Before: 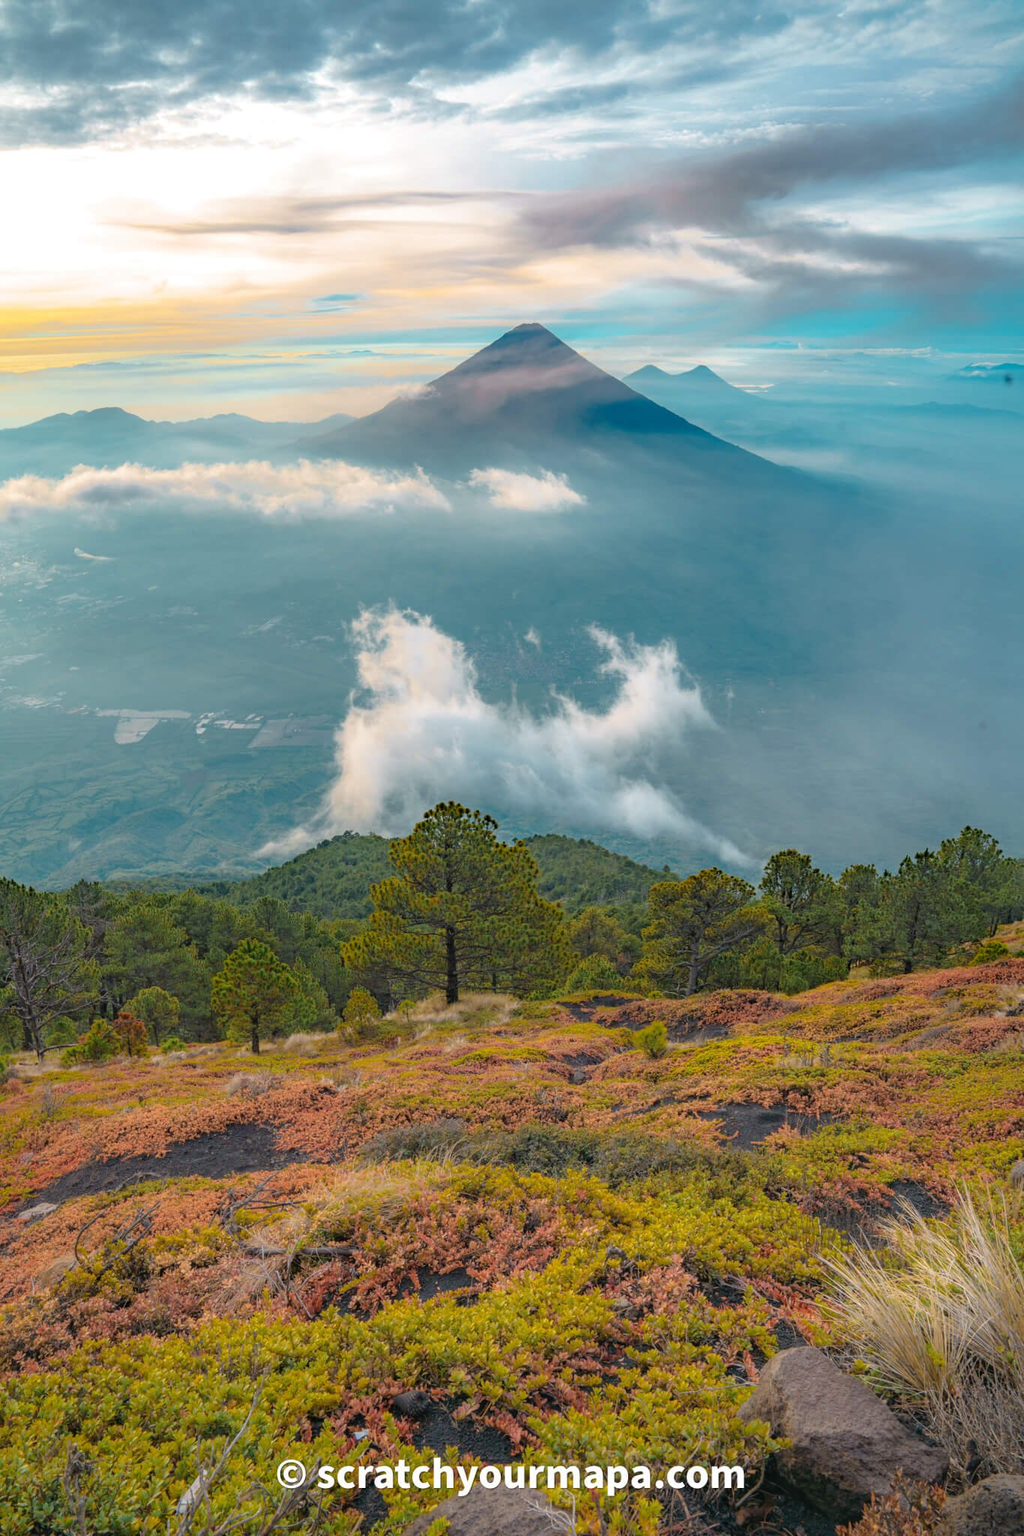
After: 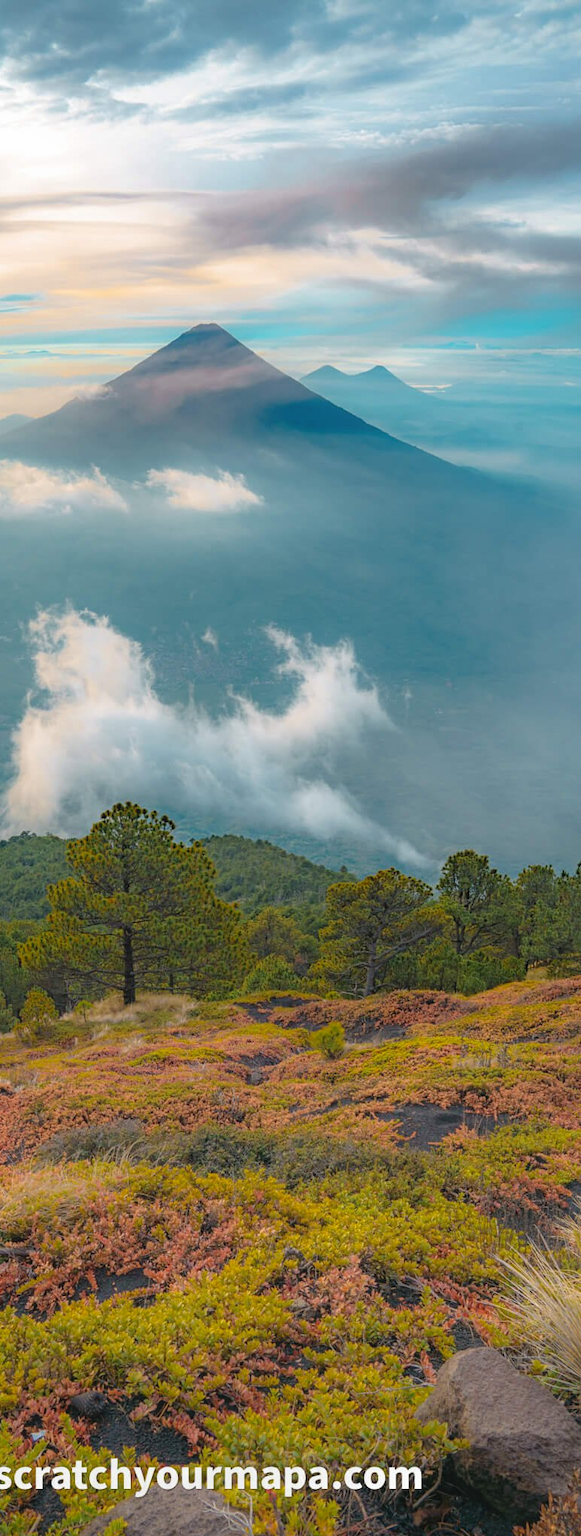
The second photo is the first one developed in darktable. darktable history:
contrast equalizer: octaves 7, y [[0.5, 0.488, 0.462, 0.461, 0.491, 0.5], [0.5 ×6], [0.5 ×6], [0 ×6], [0 ×6]]
crop: left 31.567%, top 0.019%, right 11.629%
